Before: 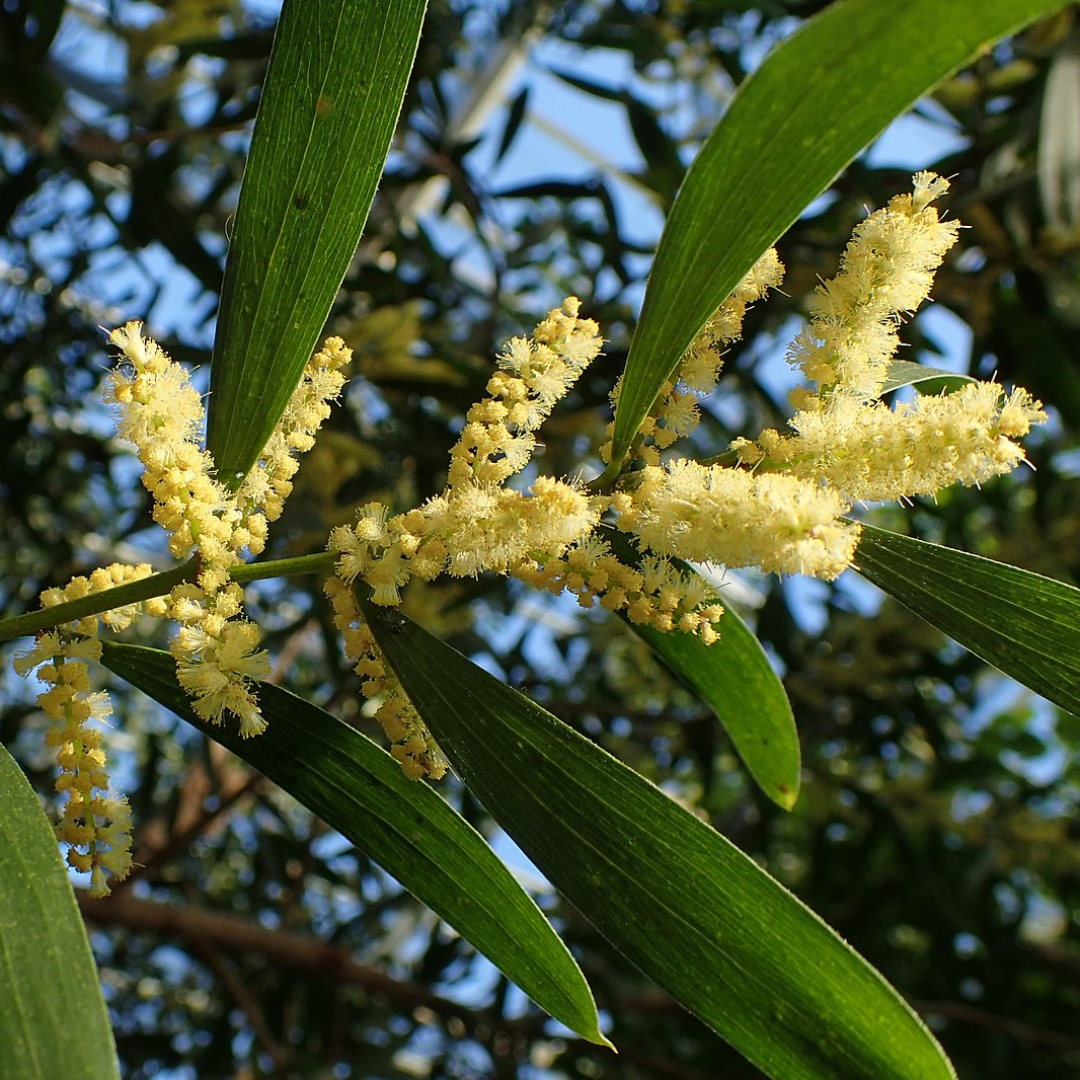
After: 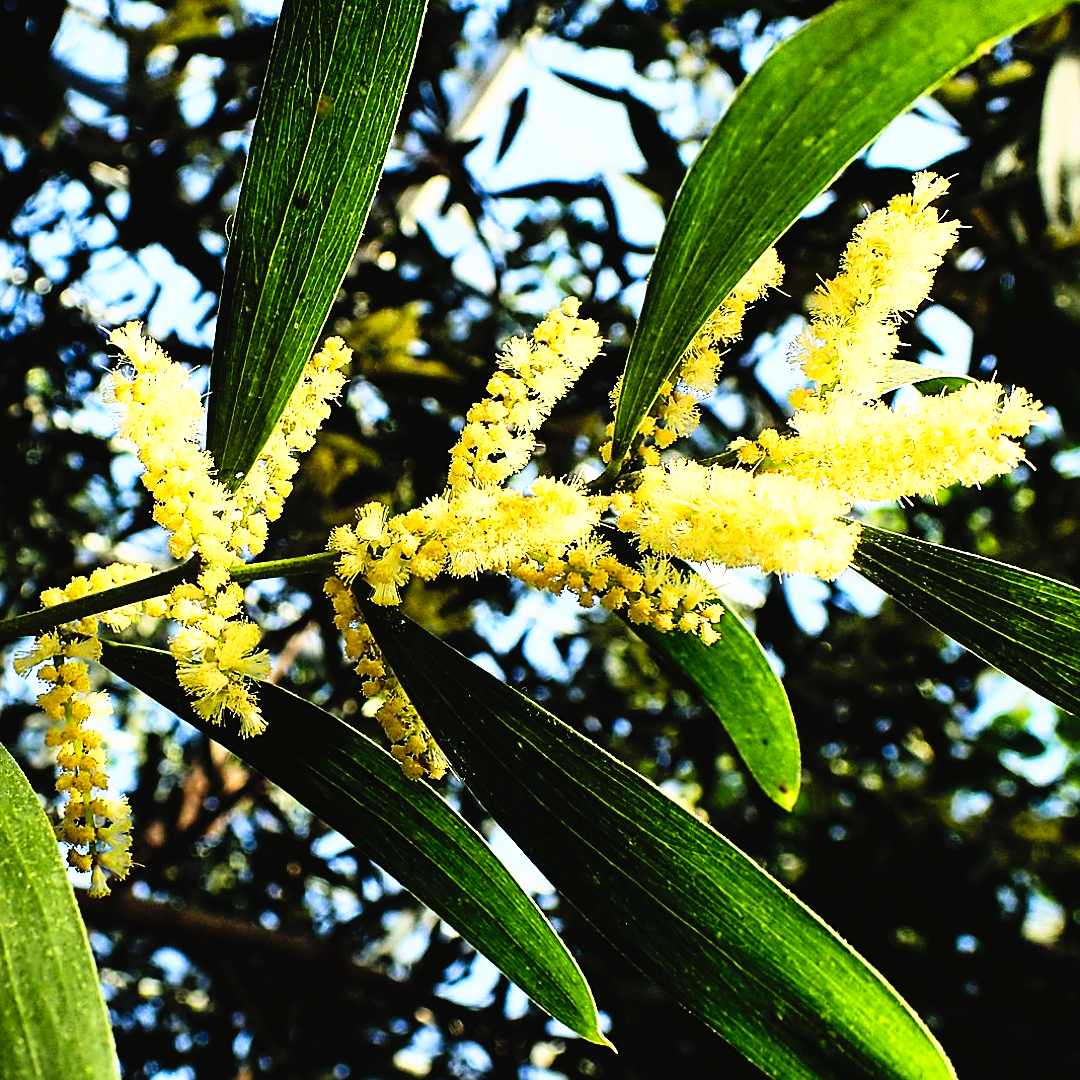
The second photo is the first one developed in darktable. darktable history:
sharpen: on, module defaults
tone curve: curves: ch0 [(0, 0) (0.003, 0.023) (0.011, 0.024) (0.025, 0.028) (0.044, 0.035) (0.069, 0.043) (0.1, 0.052) (0.136, 0.063) (0.177, 0.094) (0.224, 0.145) (0.277, 0.209) (0.335, 0.281) (0.399, 0.364) (0.468, 0.453) (0.543, 0.553) (0.623, 0.66) (0.709, 0.767) (0.801, 0.88) (0.898, 0.968) (1, 1)], preserve colors none
rgb curve: curves: ch0 [(0, 0) (0.21, 0.15) (0.24, 0.21) (0.5, 0.75) (0.75, 0.96) (0.89, 0.99) (1, 1)]; ch1 [(0, 0.02) (0.21, 0.13) (0.25, 0.2) (0.5, 0.67) (0.75, 0.9) (0.89, 0.97) (1, 1)]; ch2 [(0, 0.02) (0.21, 0.13) (0.25, 0.2) (0.5, 0.67) (0.75, 0.9) (0.89, 0.97) (1, 1)], compensate middle gray true
